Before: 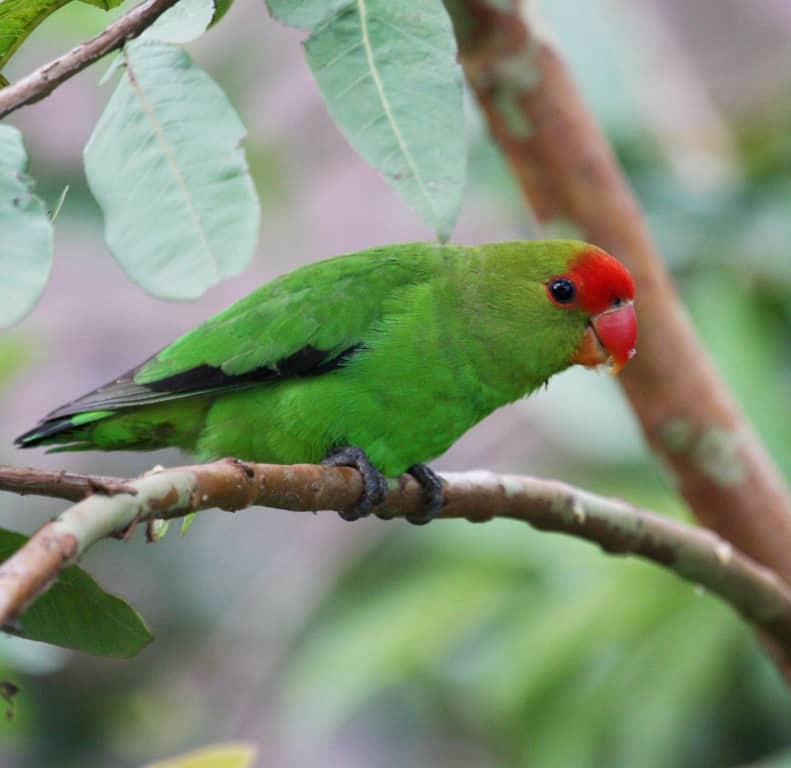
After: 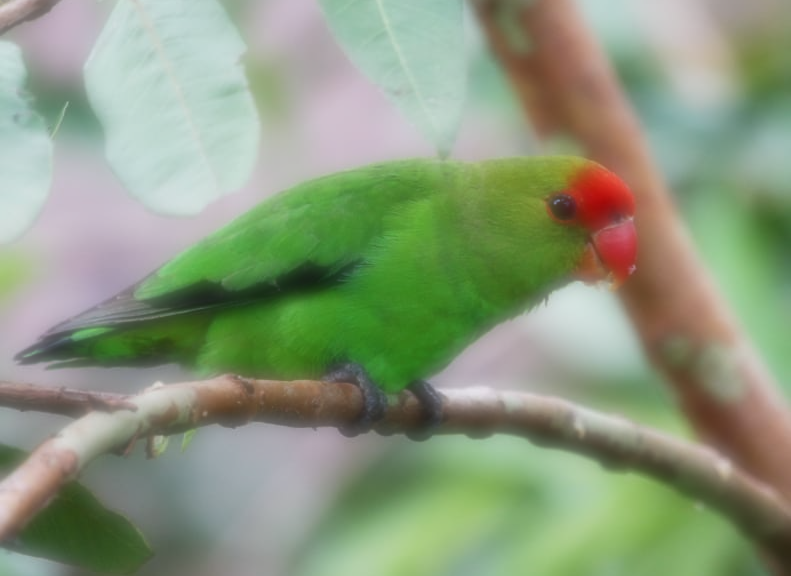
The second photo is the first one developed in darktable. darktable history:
crop: top 11.038%, bottom 13.962%
soften: on, module defaults
